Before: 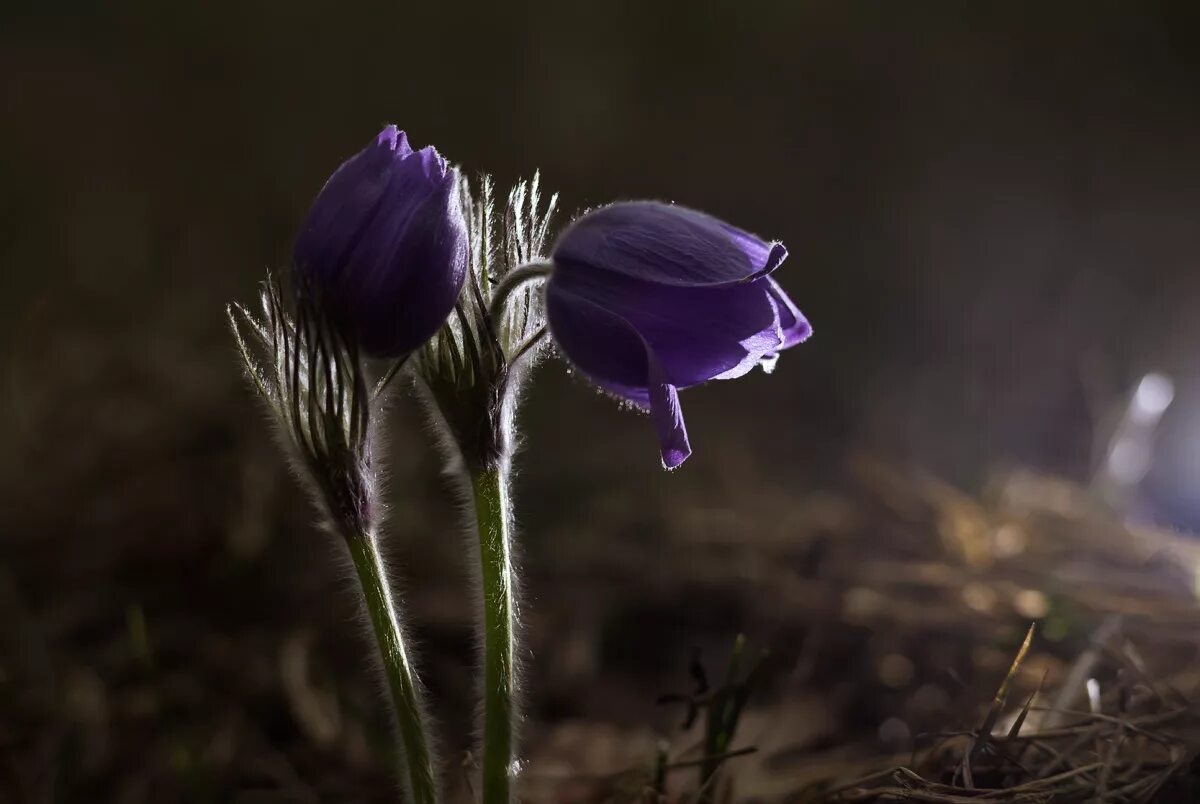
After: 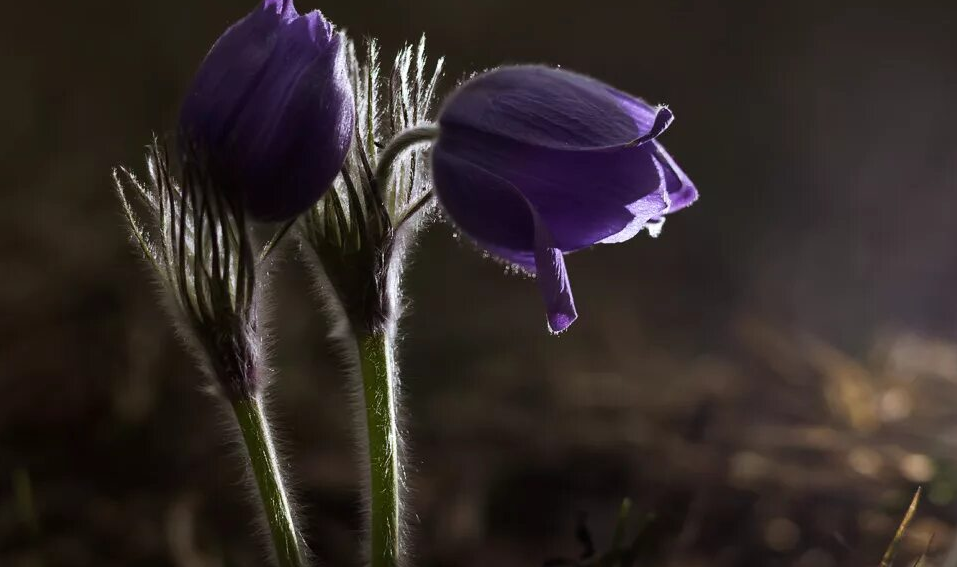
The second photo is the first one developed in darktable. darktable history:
crop: left 9.569%, top 17.037%, right 10.648%, bottom 12.345%
